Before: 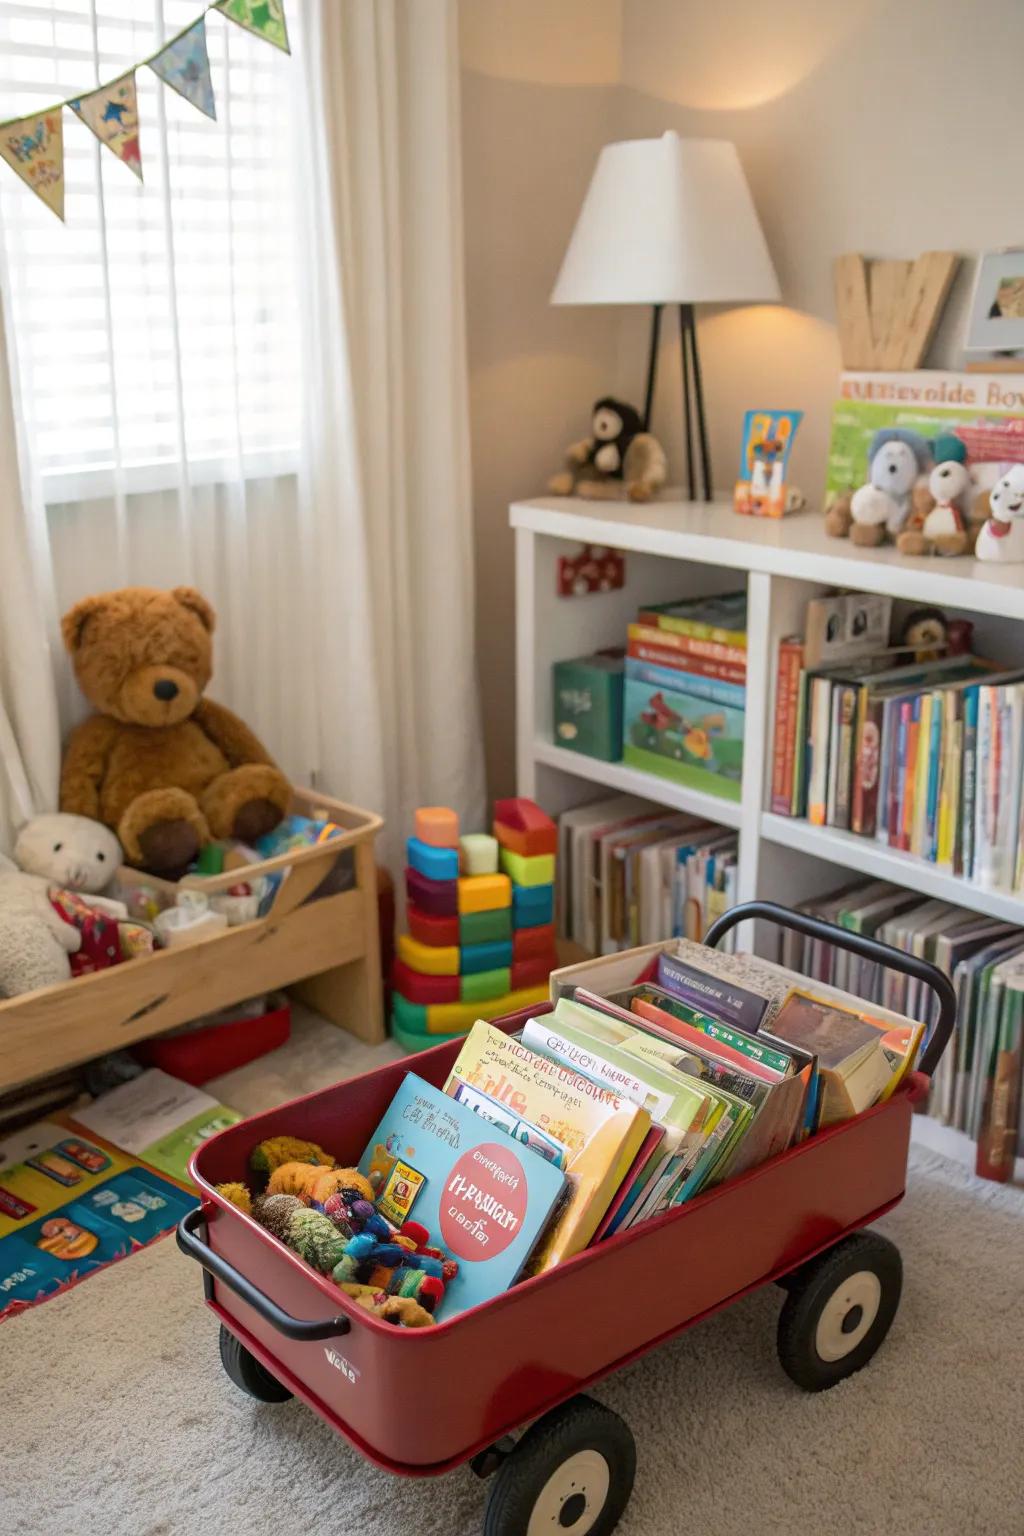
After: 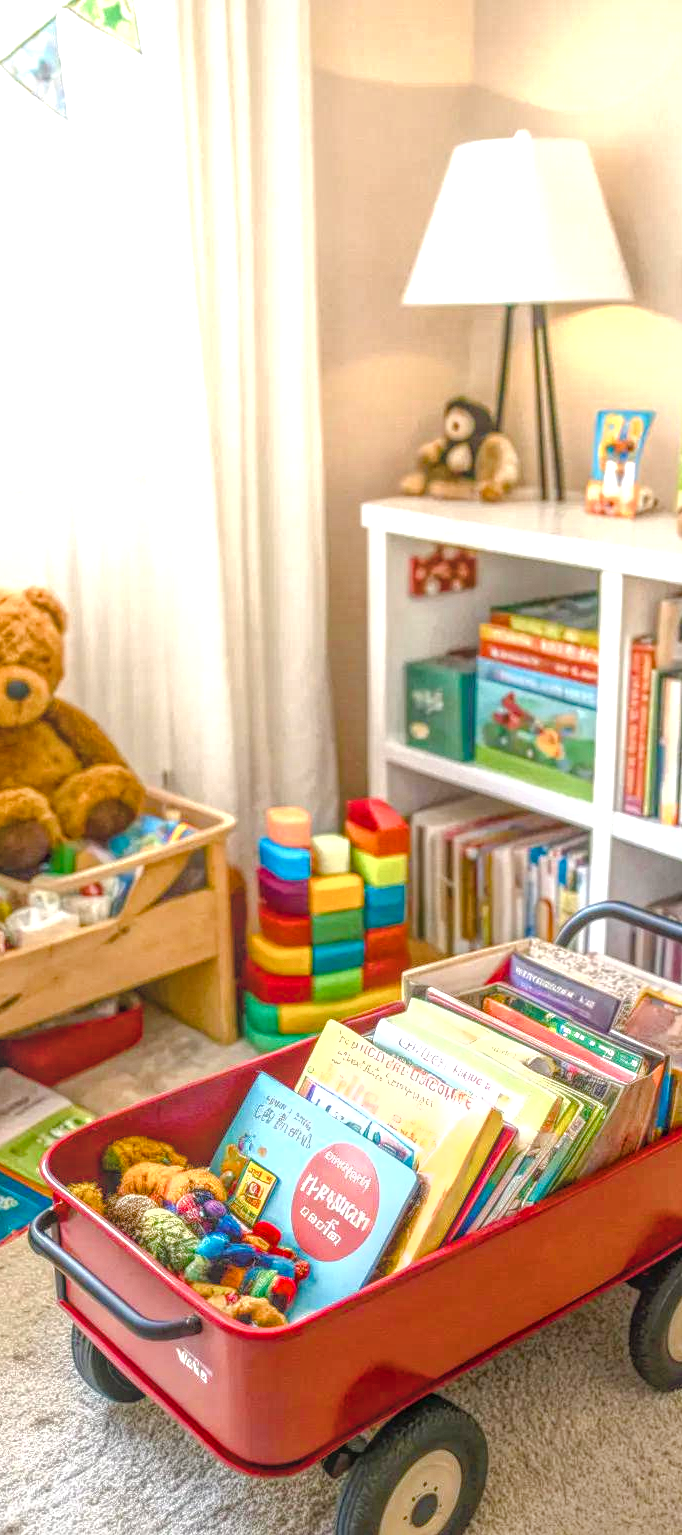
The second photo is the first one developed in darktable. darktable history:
exposure: exposure 0.993 EV, compensate highlight preservation false
crop and rotate: left 14.482%, right 18.845%
local contrast: highlights 20%, shadows 29%, detail 200%, midtone range 0.2
color balance rgb: shadows lift › chroma 1.033%, shadows lift › hue 240.7°, perceptual saturation grading › global saturation 0.096%, perceptual saturation grading › highlights -17.615%, perceptual saturation grading › mid-tones 32.51%, perceptual saturation grading › shadows 50.536%, perceptual brilliance grading › global brilliance 3.024%, global vibrance 20%
